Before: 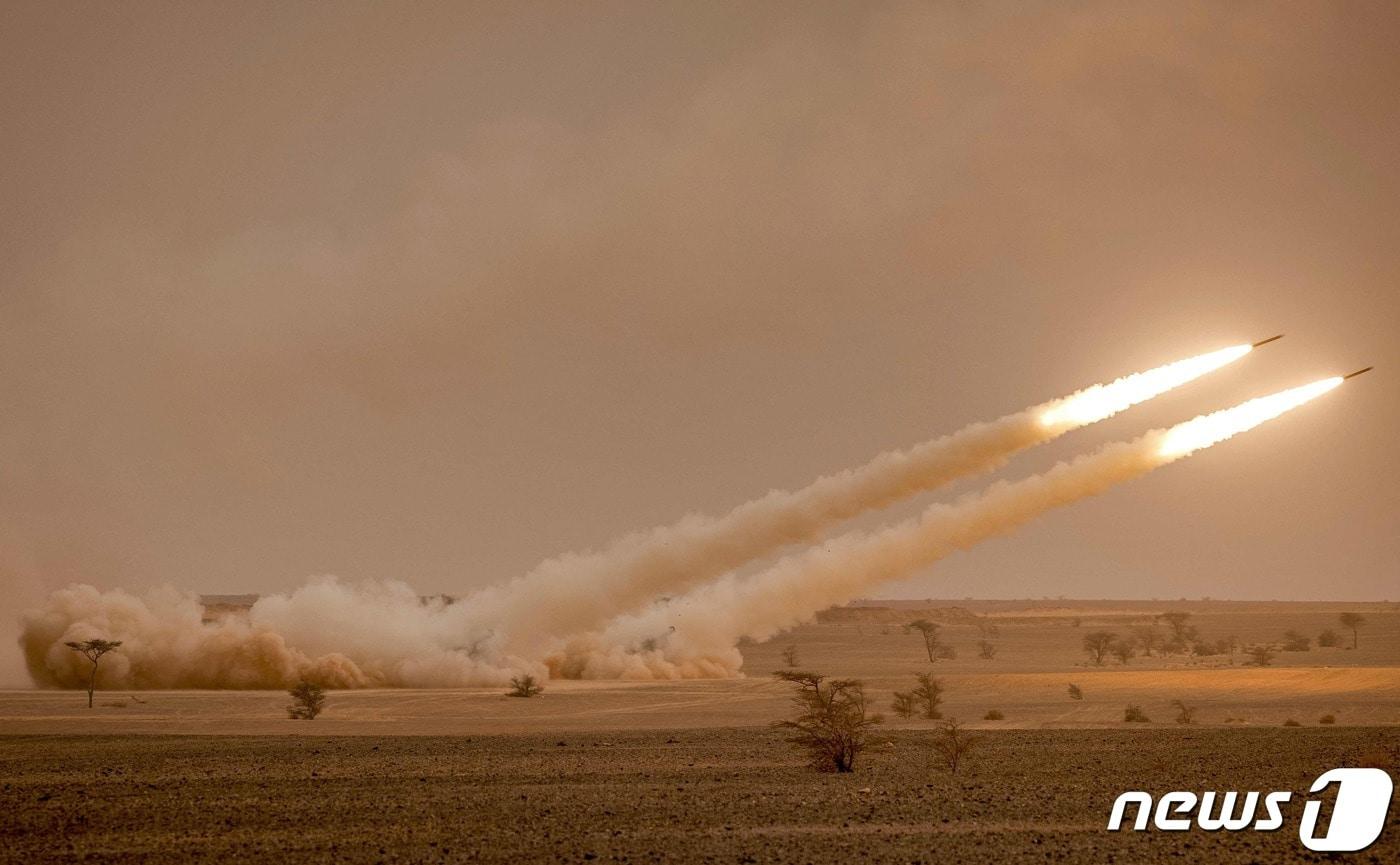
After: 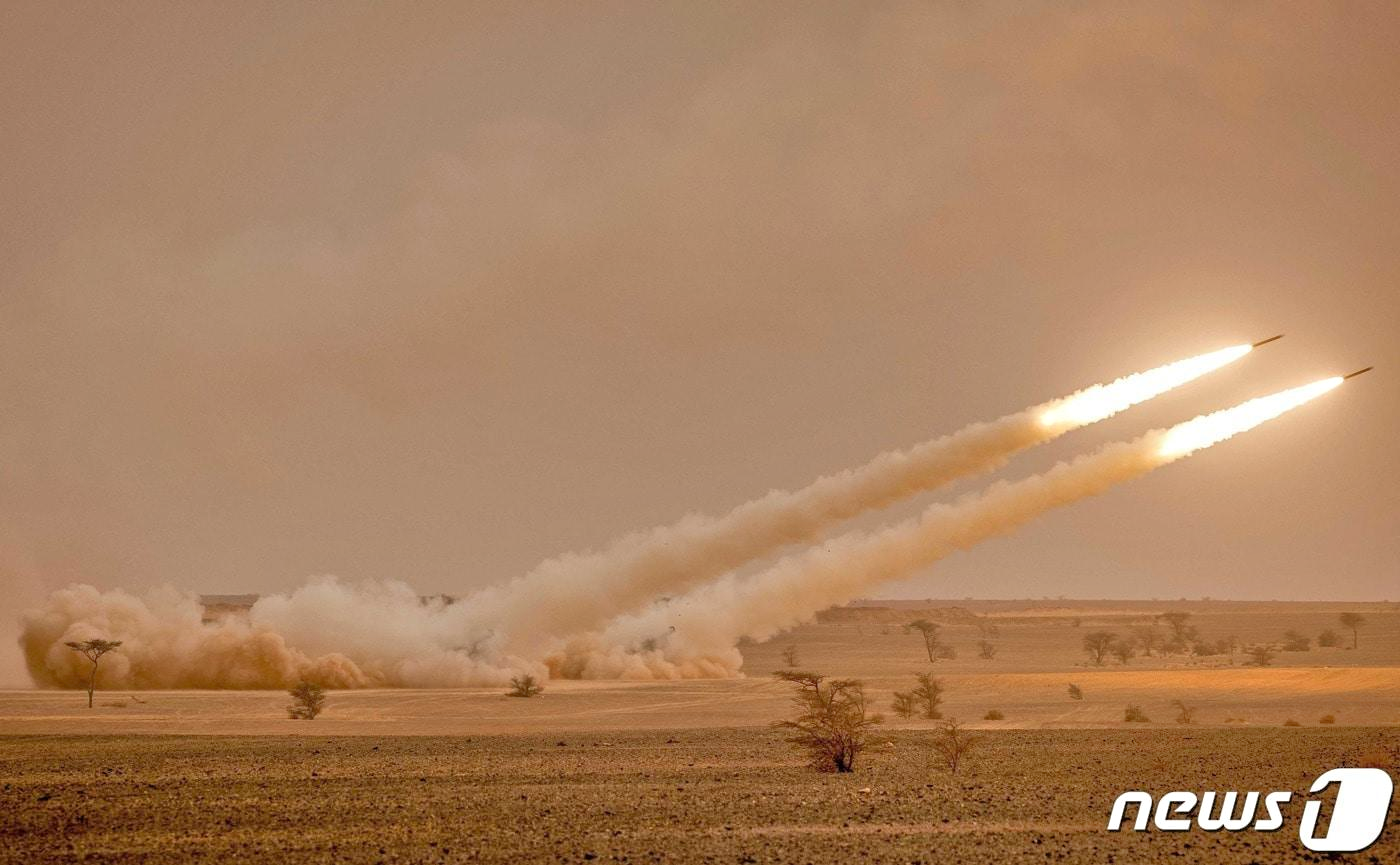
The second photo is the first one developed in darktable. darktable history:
tone equalizer: -7 EV 0.143 EV, -6 EV 0.581 EV, -5 EV 1.13 EV, -4 EV 1.33 EV, -3 EV 1.15 EV, -2 EV 0.6 EV, -1 EV 0.16 EV, smoothing 1
exposure: black level correction 0, exposure 0 EV, compensate highlight preservation false
